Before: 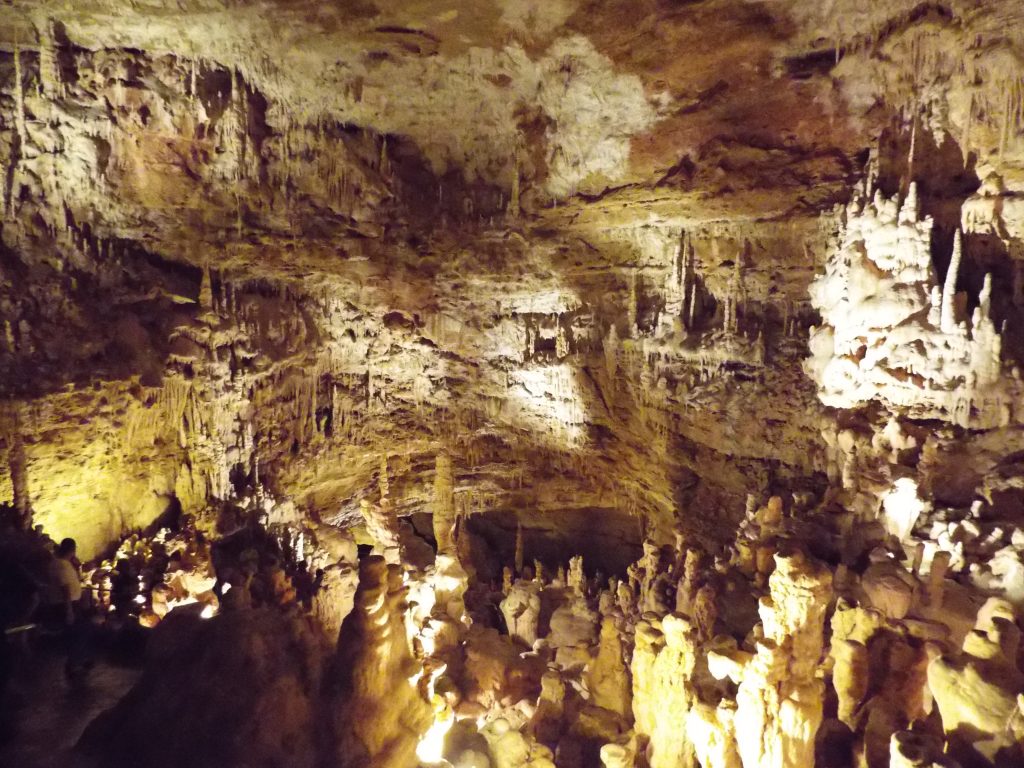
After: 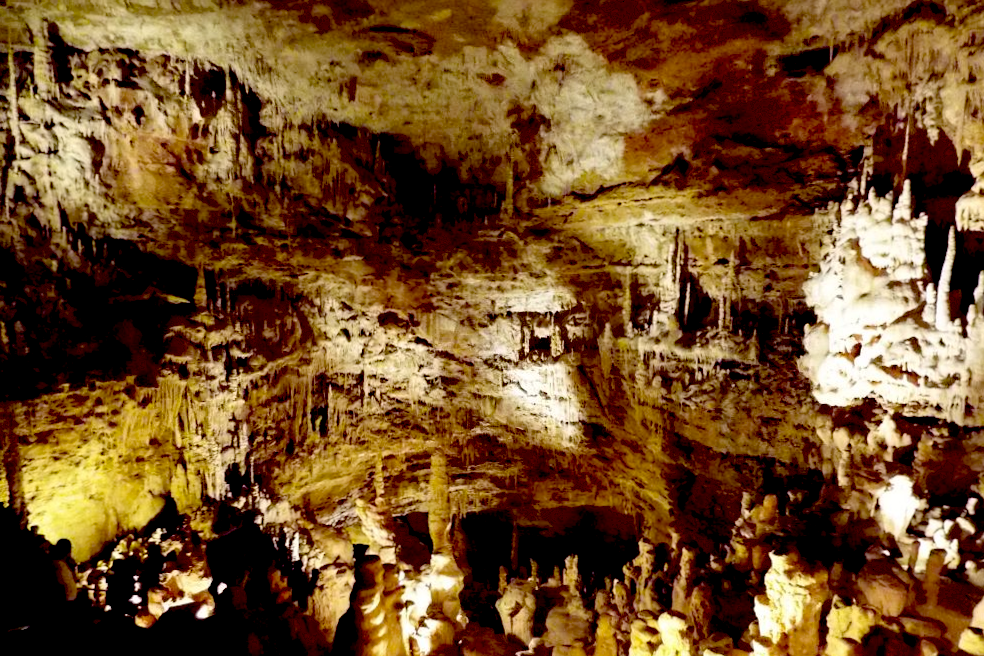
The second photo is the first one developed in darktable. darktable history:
exposure: black level correction 0.056, compensate highlight preservation false
crop and rotate: angle 0.2°, left 0.275%, right 3.127%, bottom 14.18%
rgb curve: curves: ch0 [(0, 0) (0.136, 0.078) (0.262, 0.245) (0.414, 0.42) (1, 1)], compensate middle gray true, preserve colors basic power
